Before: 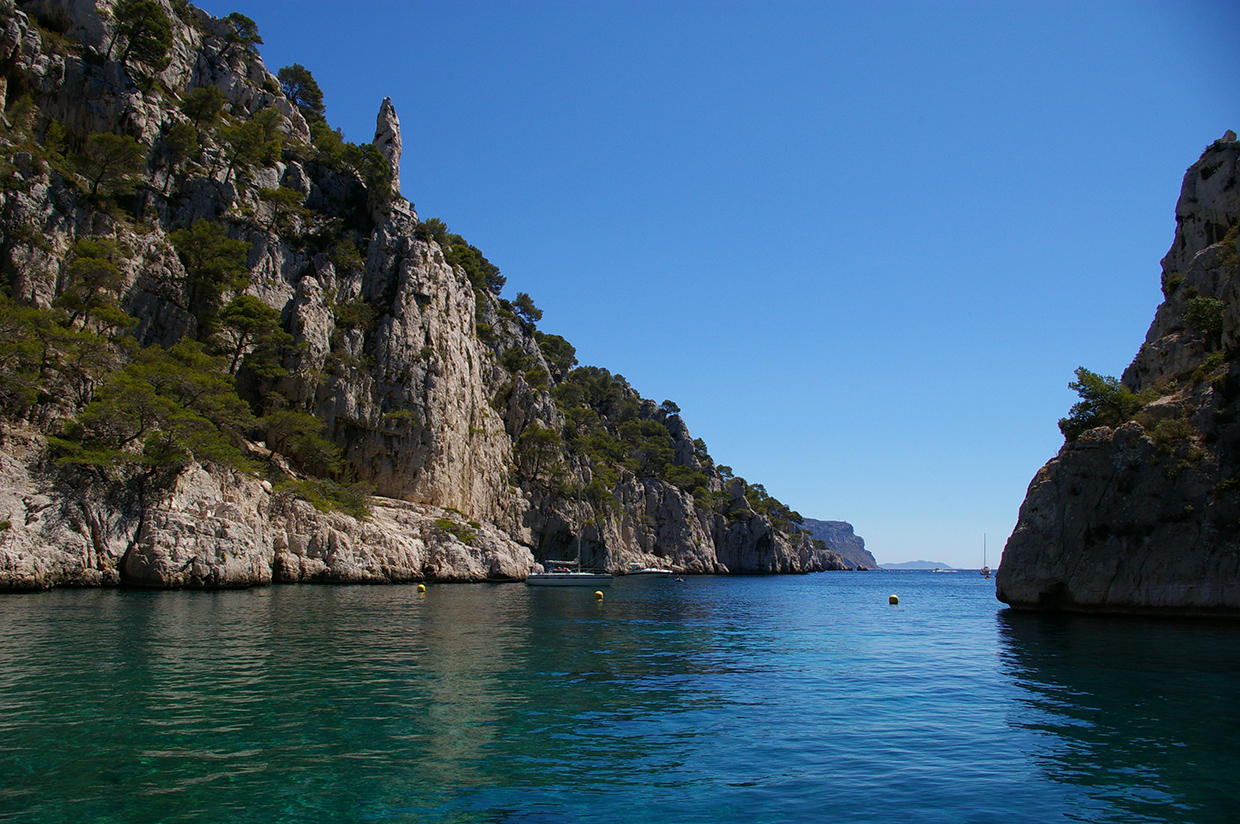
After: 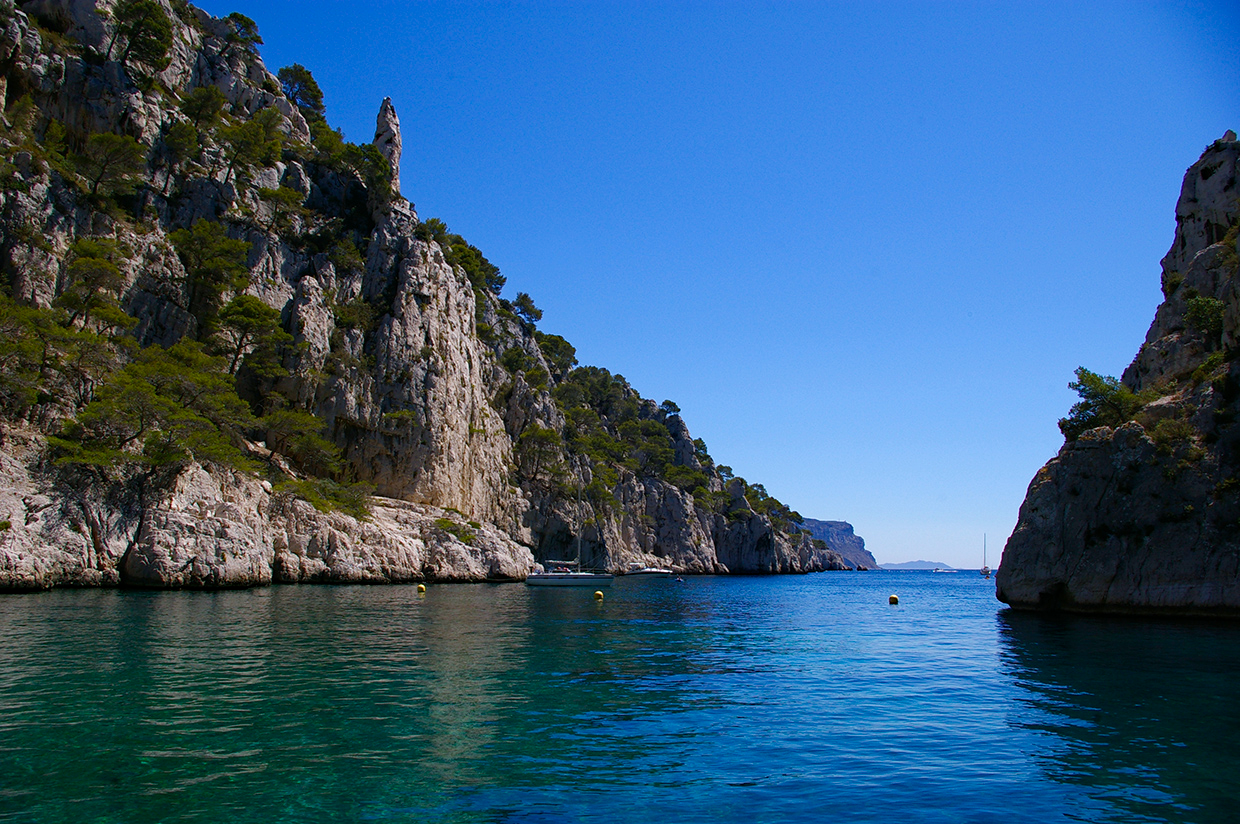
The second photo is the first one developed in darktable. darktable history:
color balance rgb: shadows lift › chroma 1.043%, shadows lift › hue 215.34°, highlights gain › luminance 7.325%, highlights gain › chroma 0.911%, highlights gain › hue 48.41°, perceptual saturation grading › global saturation 0.827%, perceptual saturation grading › highlights -32.834%, perceptual saturation grading › mid-tones 5.265%, perceptual saturation grading › shadows 17.135%, global vibrance 27.045%
color calibration: illuminant as shot in camera, x 0.358, y 0.373, temperature 4628.91 K
haze removal: compatibility mode true, adaptive false
